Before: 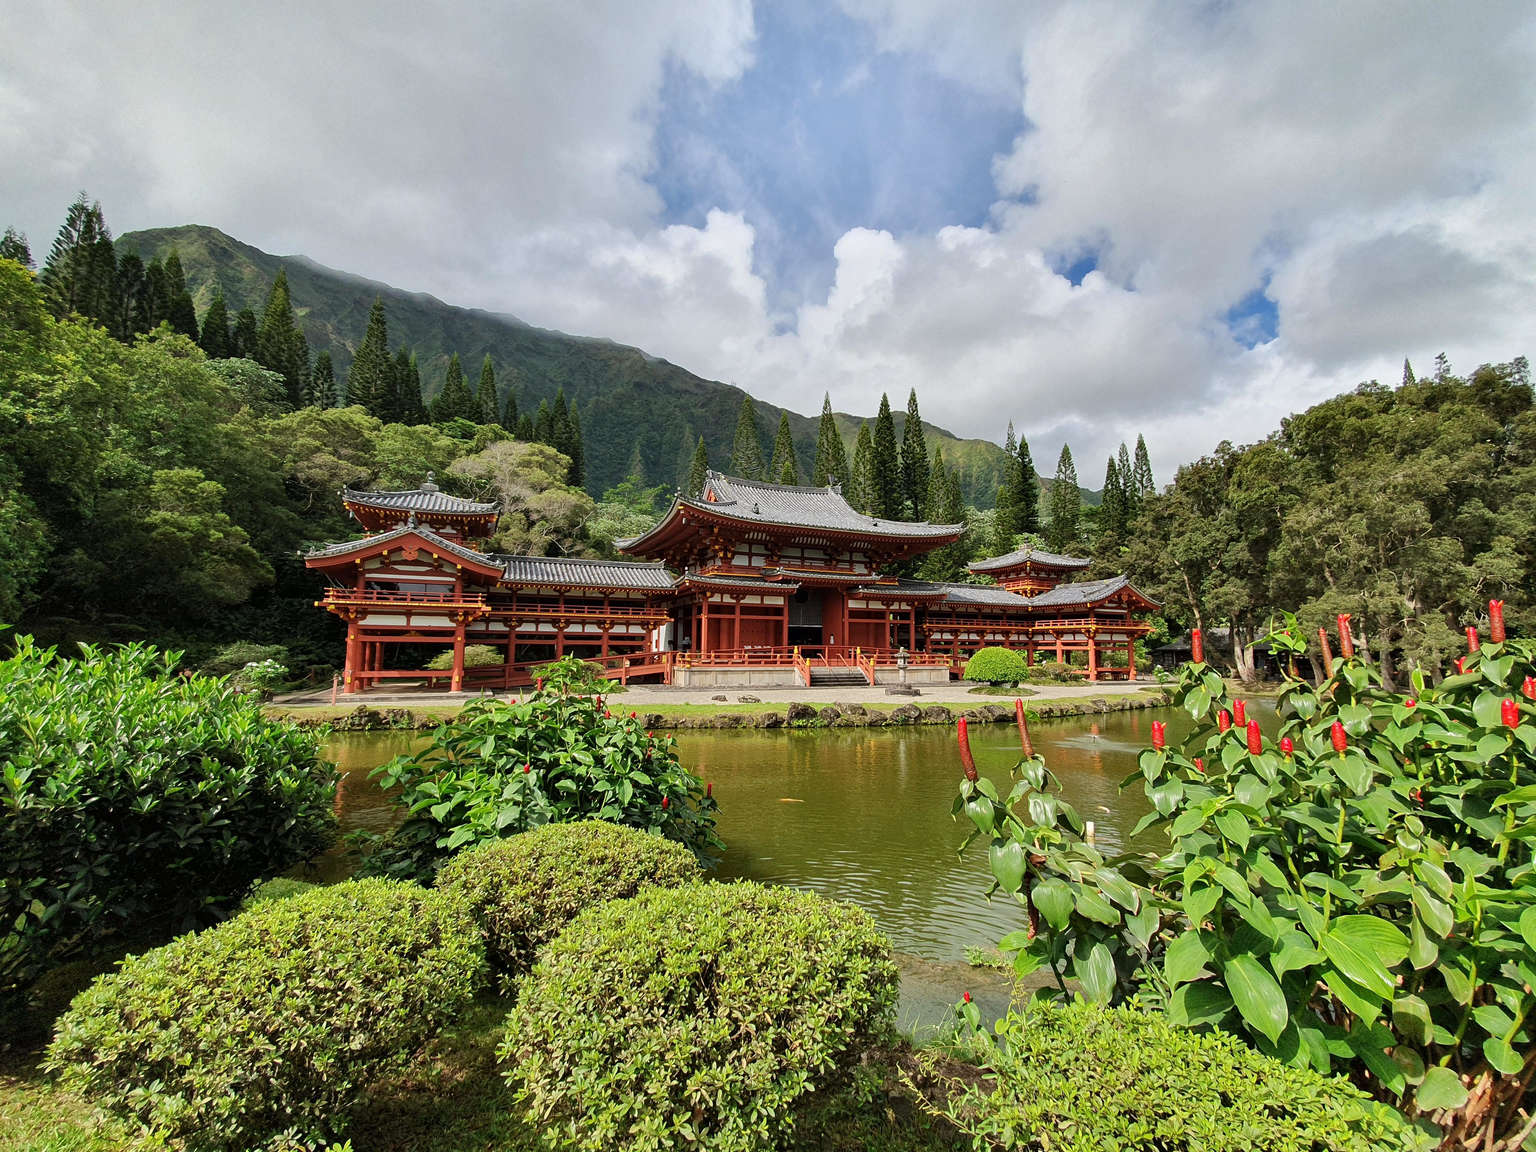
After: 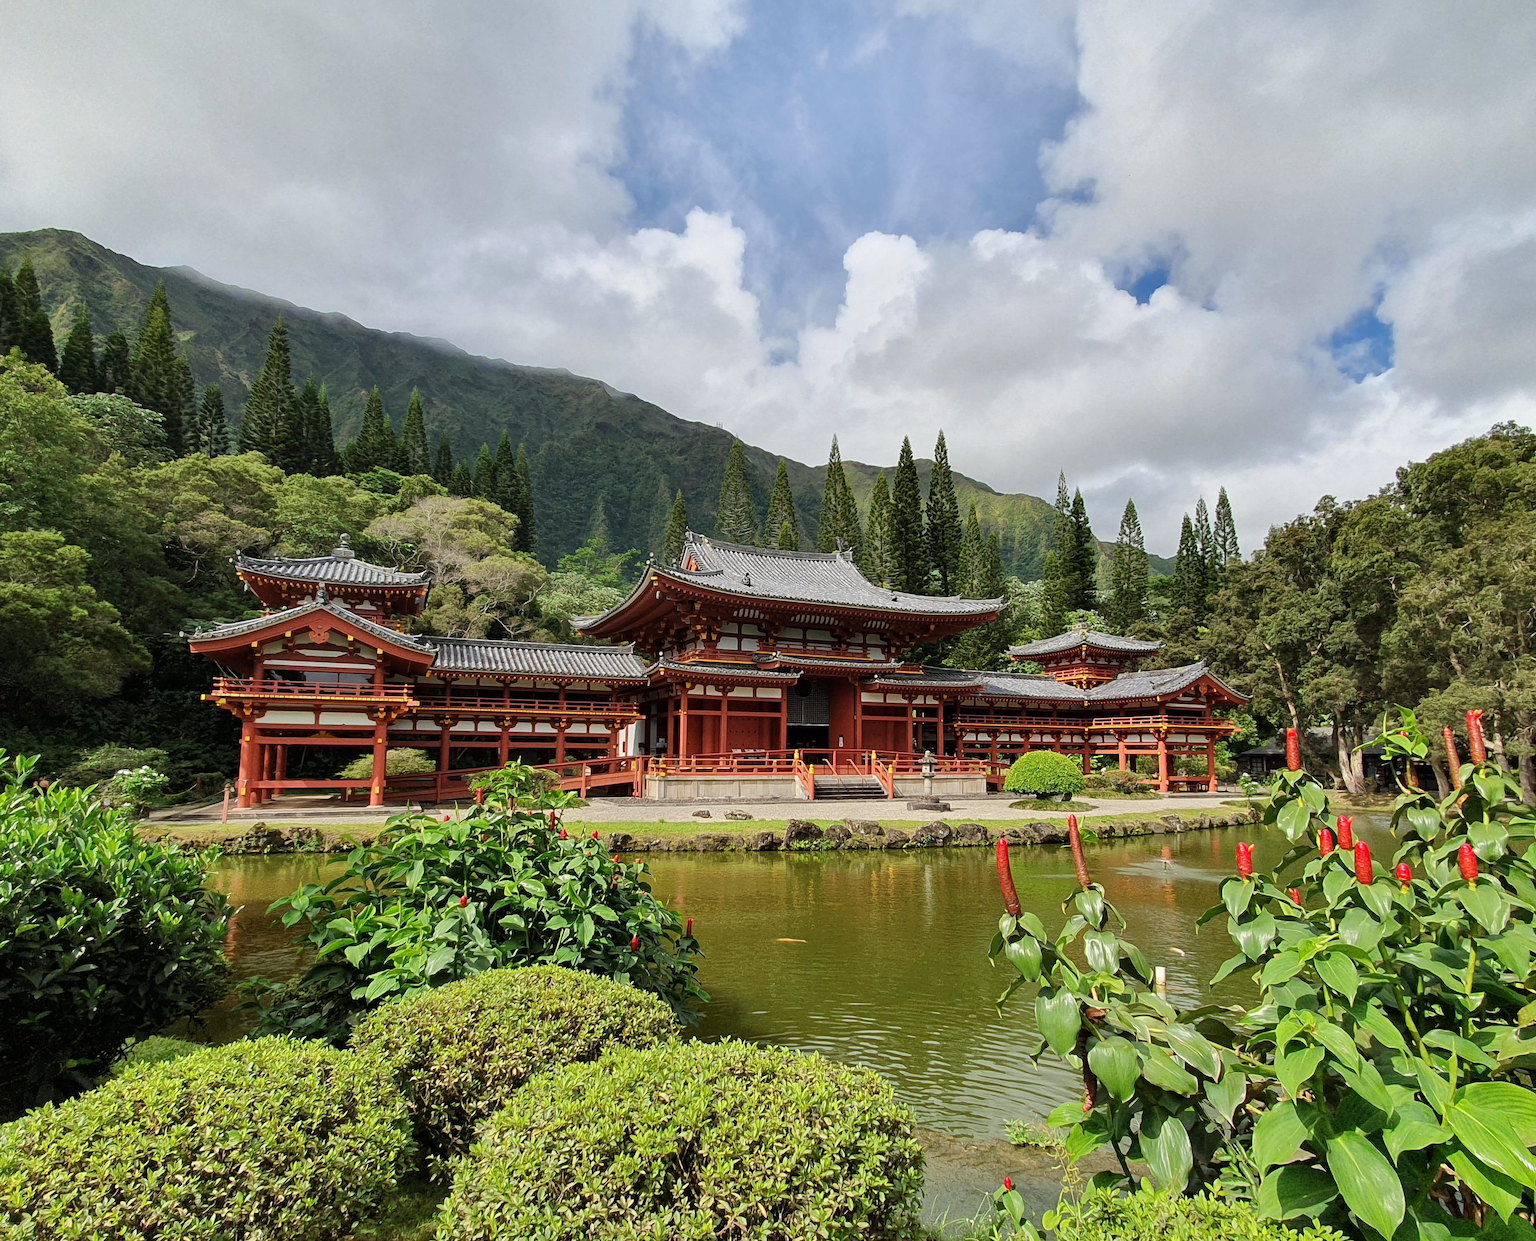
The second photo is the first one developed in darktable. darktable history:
crop: left 9.926%, top 3.504%, right 9.223%, bottom 9.375%
